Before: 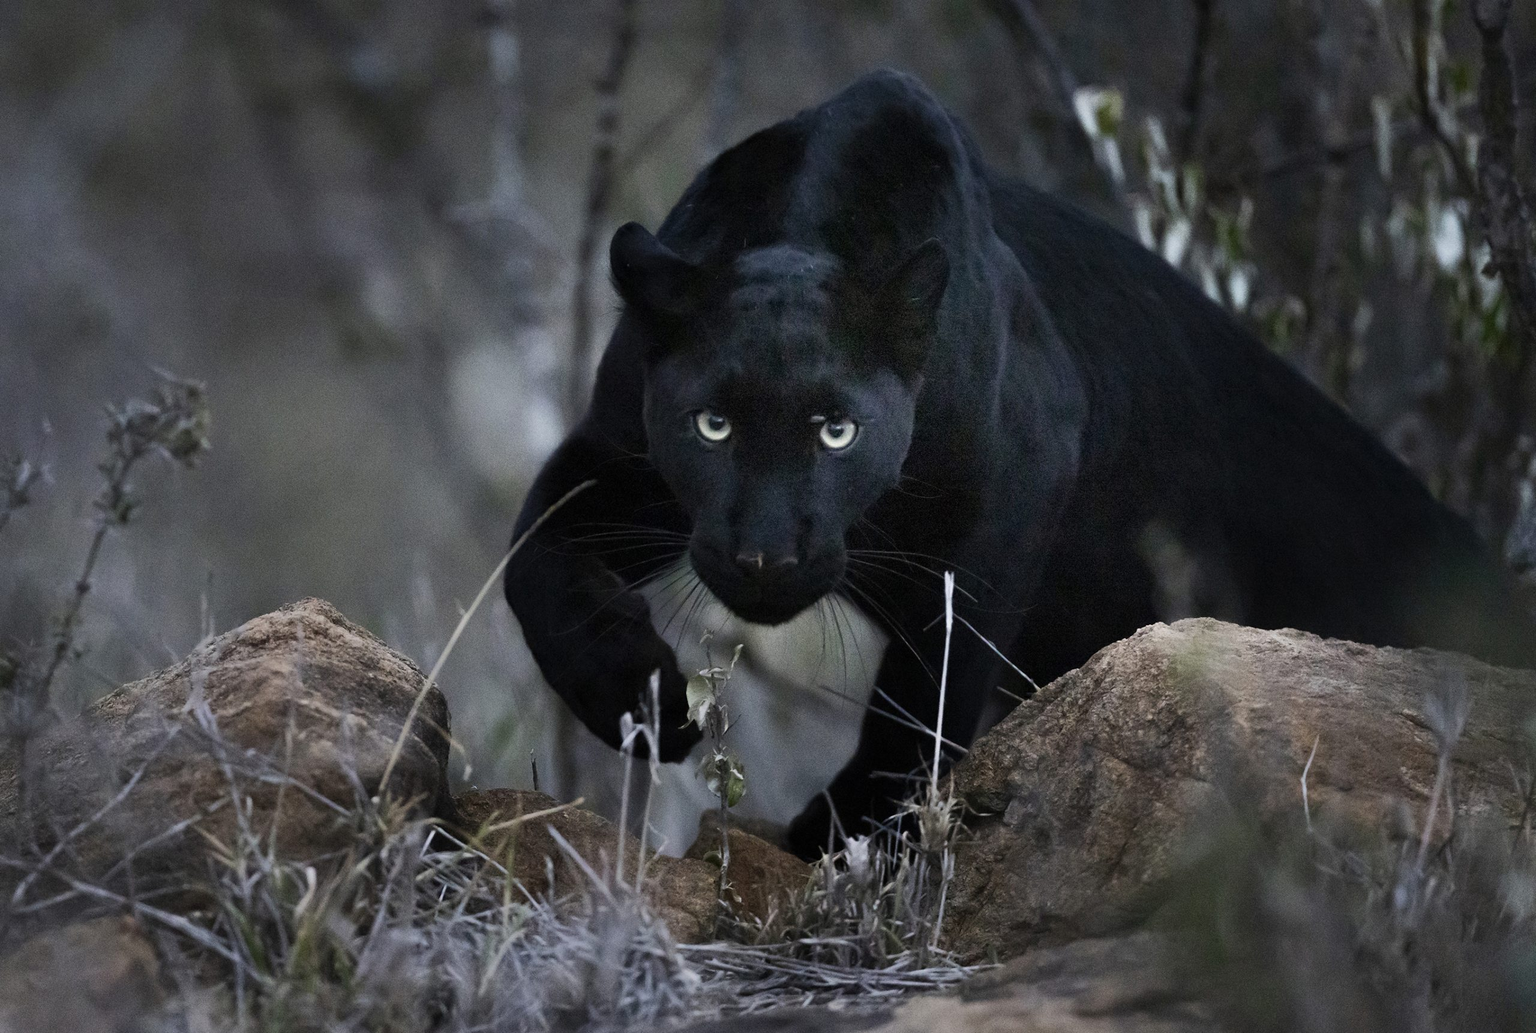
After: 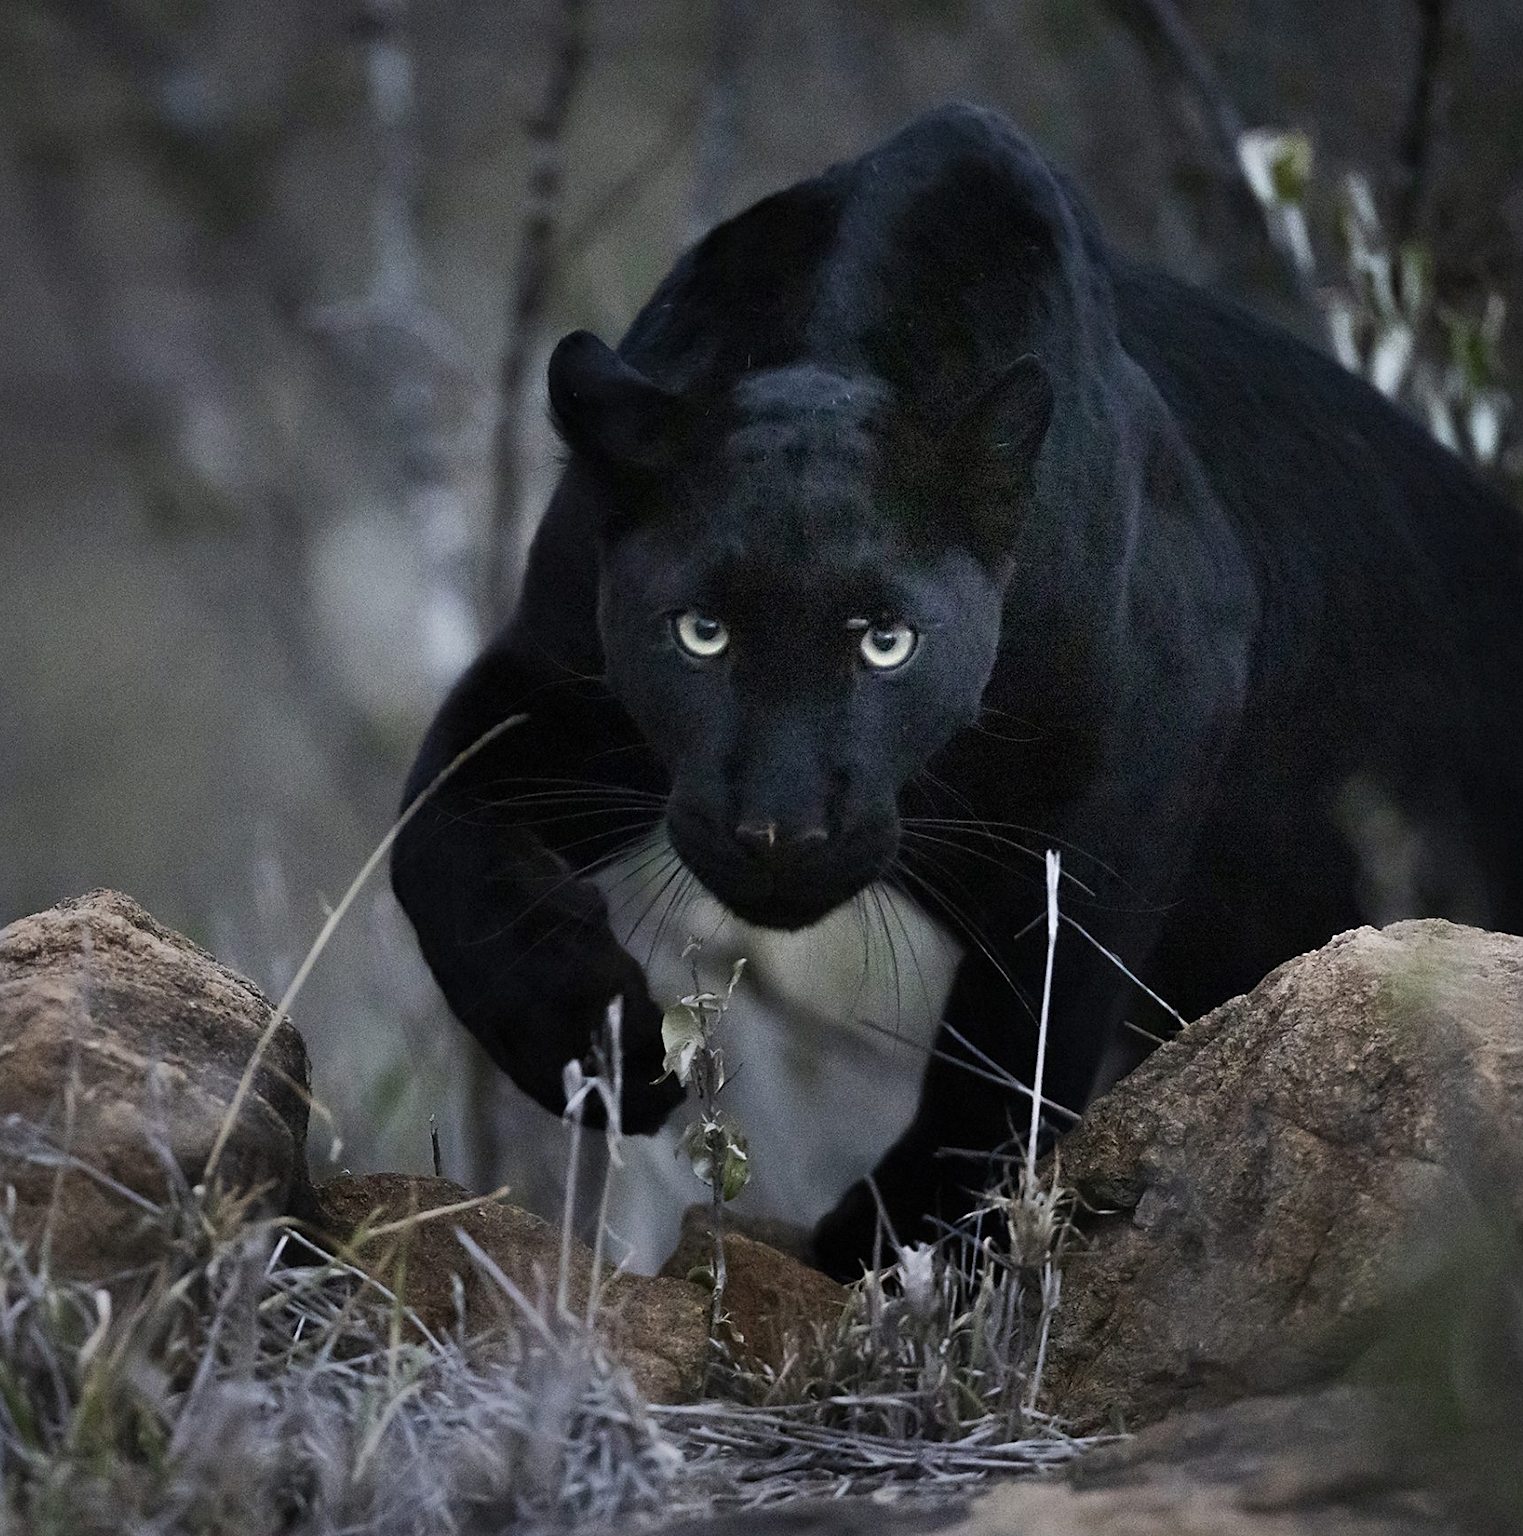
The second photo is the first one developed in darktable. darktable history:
crop and rotate: left 15.754%, right 17.579%
sharpen: radius 1.864, amount 0.398, threshold 1.271
